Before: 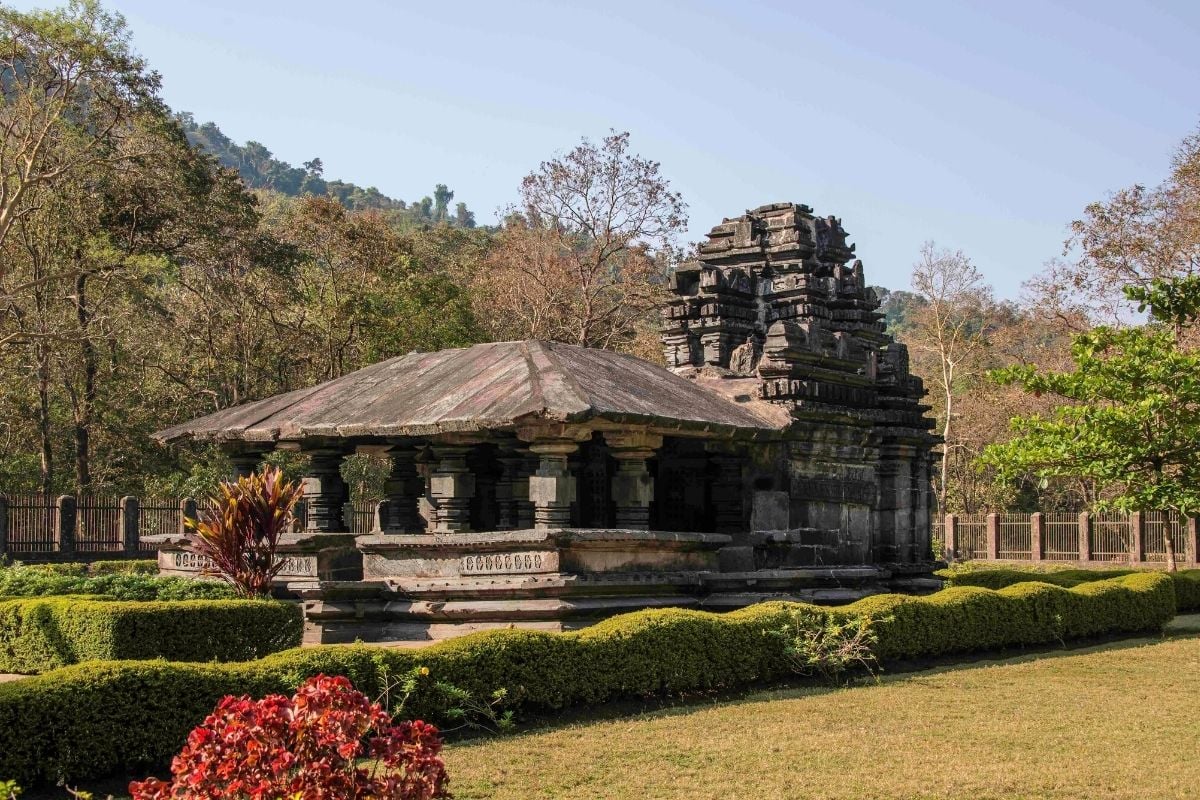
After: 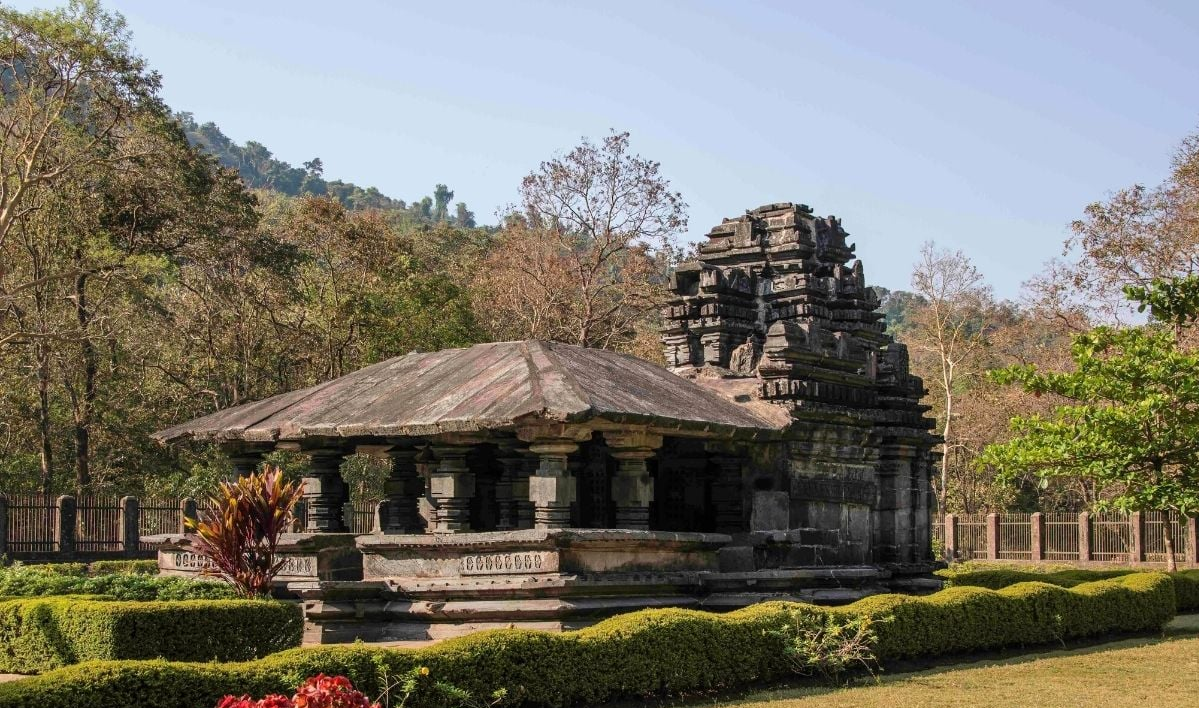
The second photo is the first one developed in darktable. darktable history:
crop and rotate: top 0%, bottom 11.481%
